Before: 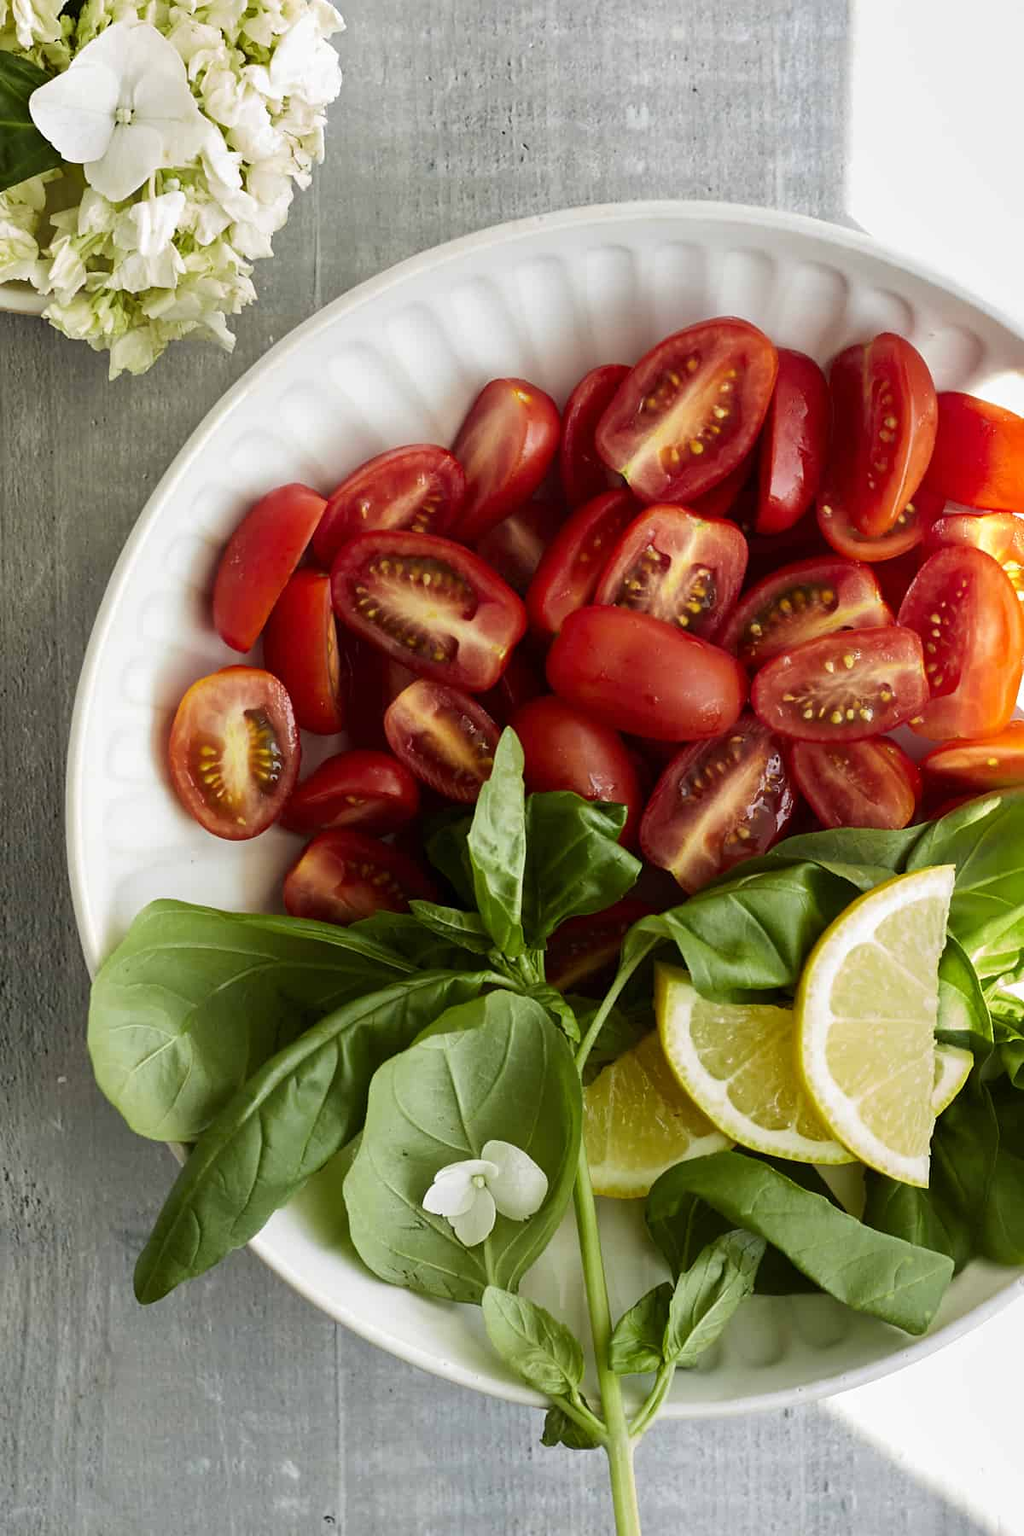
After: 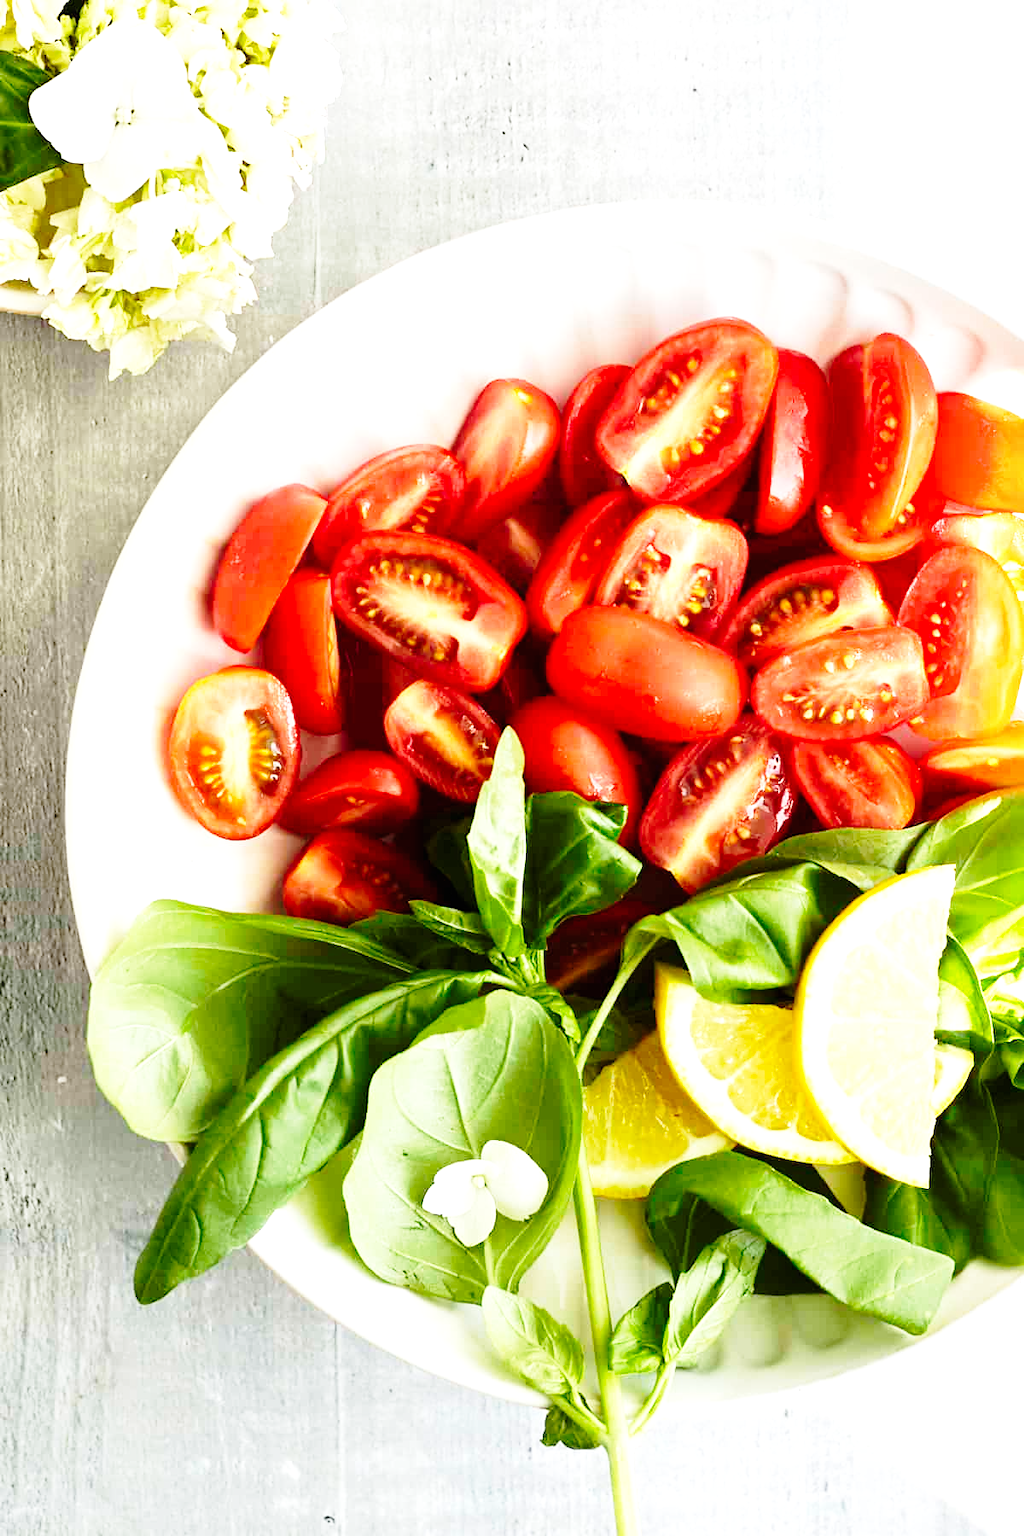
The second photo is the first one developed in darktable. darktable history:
base curve: curves: ch0 [(0, 0) (0.028, 0.03) (0.121, 0.232) (0.46, 0.748) (0.859, 0.968) (1, 1)], preserve colors none
exposure: black level correction 0, exposure 1 EV, compensate highlight preservation false
